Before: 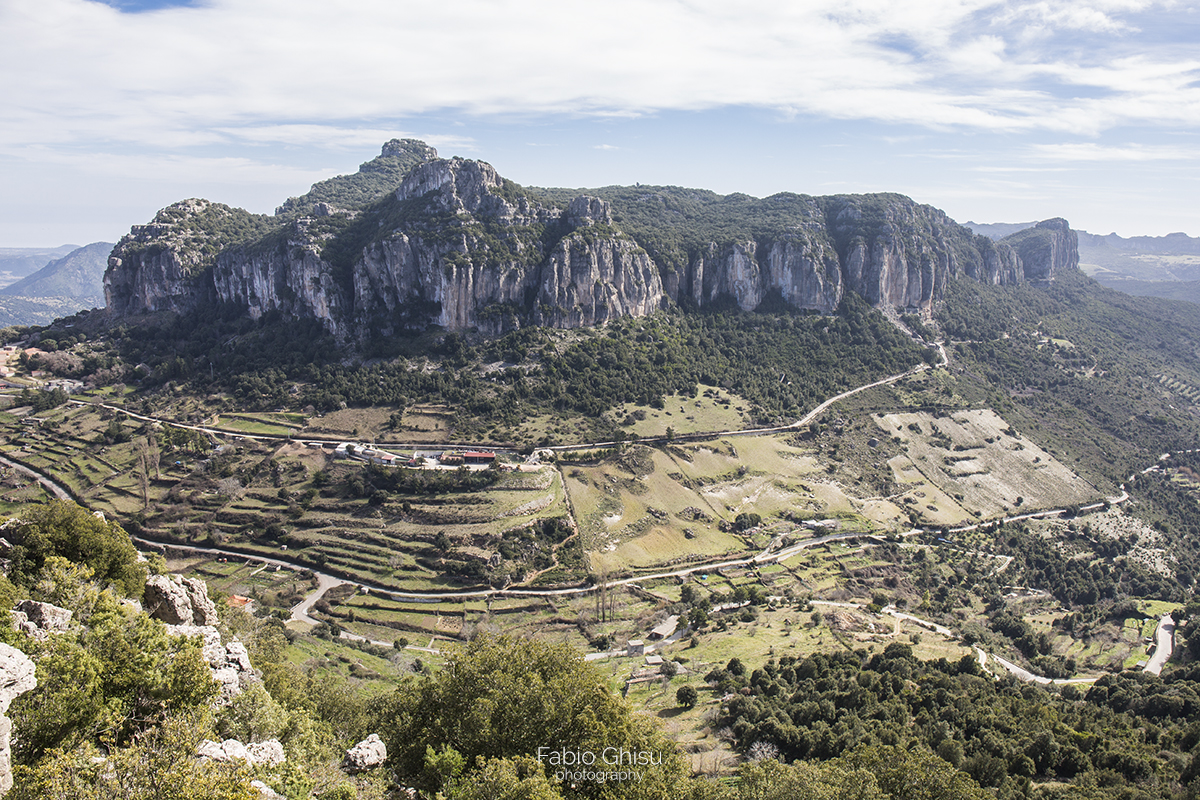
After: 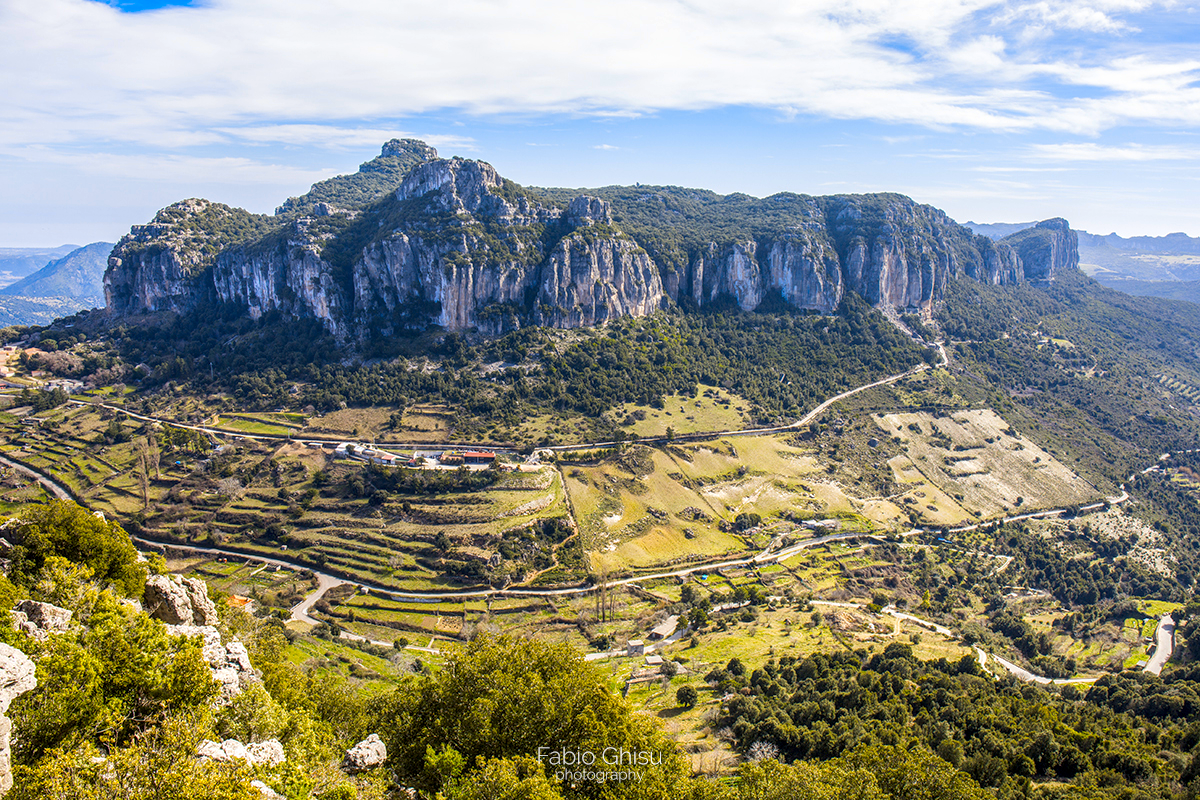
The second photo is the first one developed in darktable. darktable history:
color contrast: green-magenta contrast 1.12, blue-yellow contrast 1.95, unbound 0
local contrast: detail 130%
